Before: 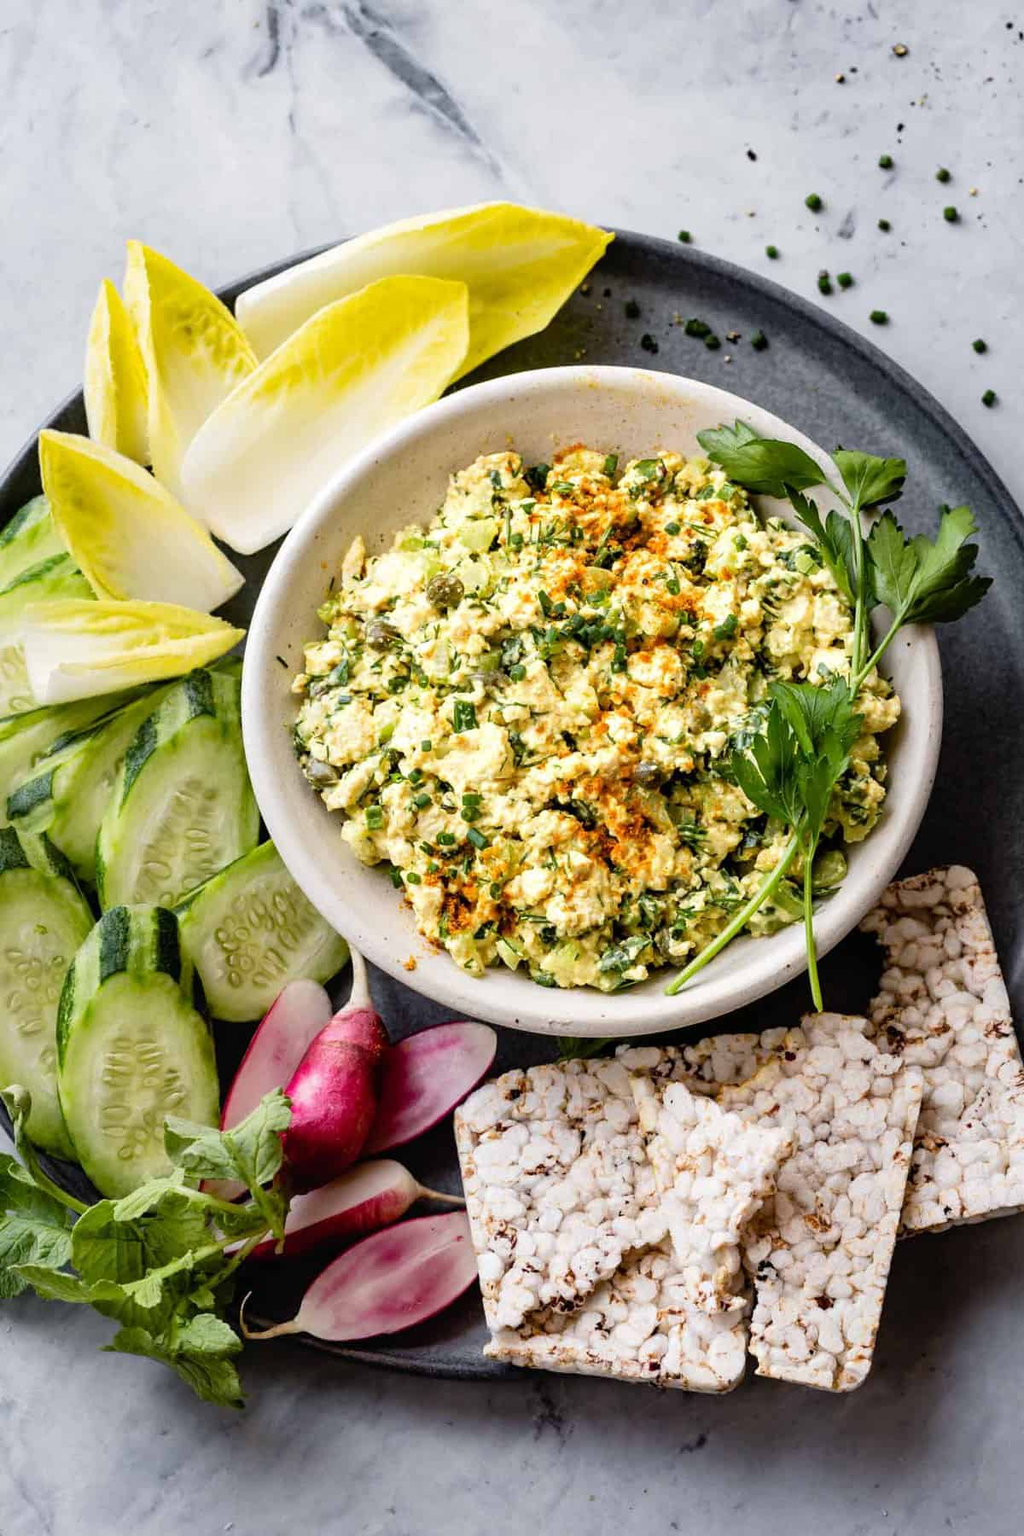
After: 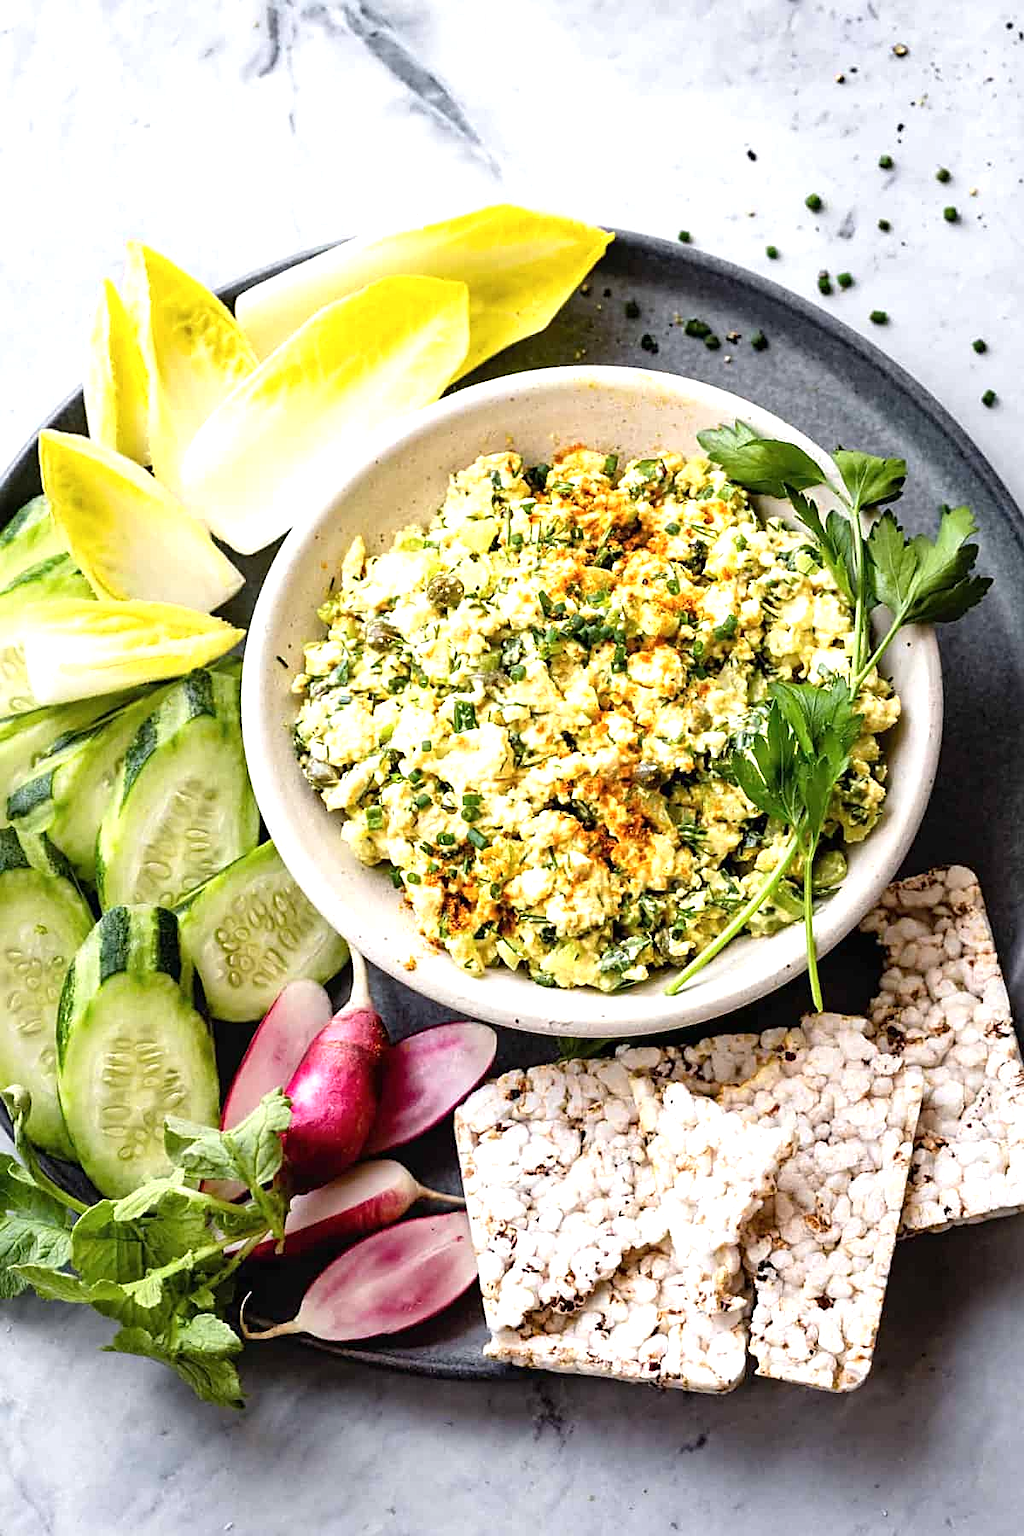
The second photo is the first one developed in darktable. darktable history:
exposure: exposure 0.604 EV, compensate highlight preservation false
contrast brightness saturation: saturation -0.02
sharpen: on, module defaults
